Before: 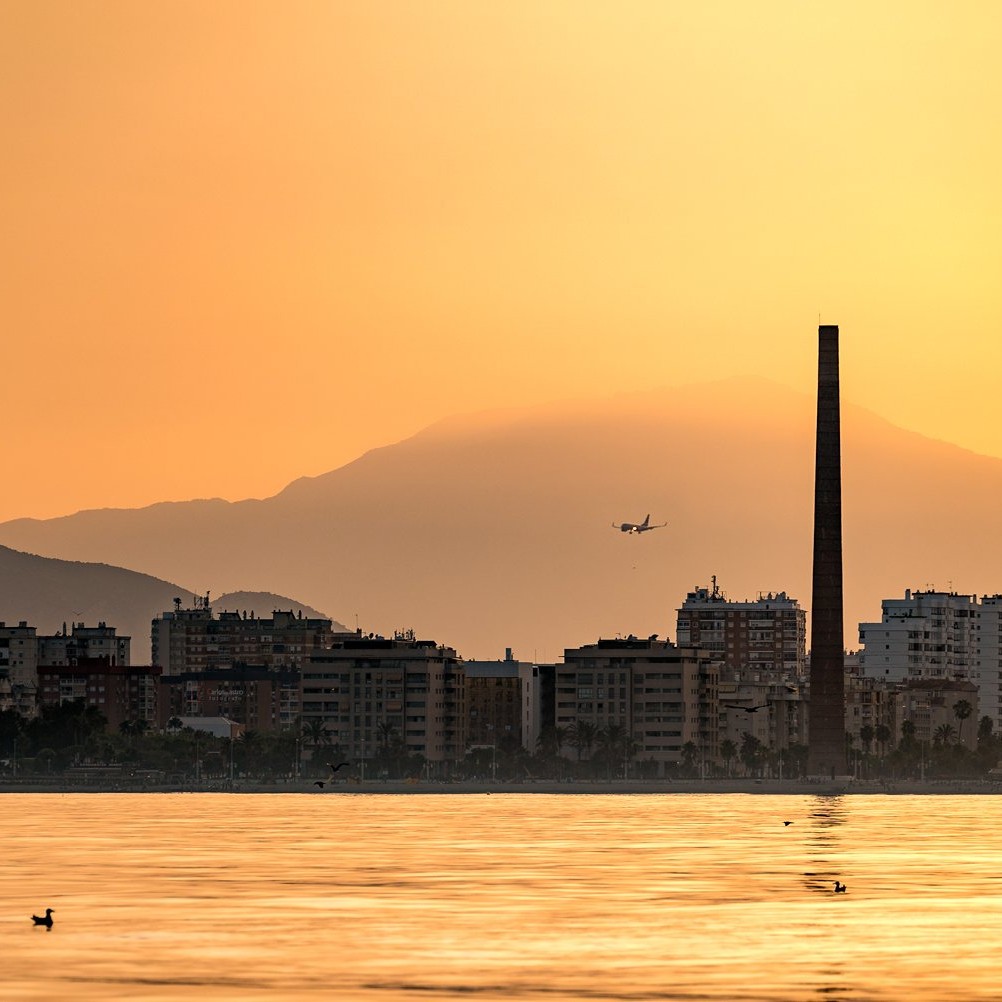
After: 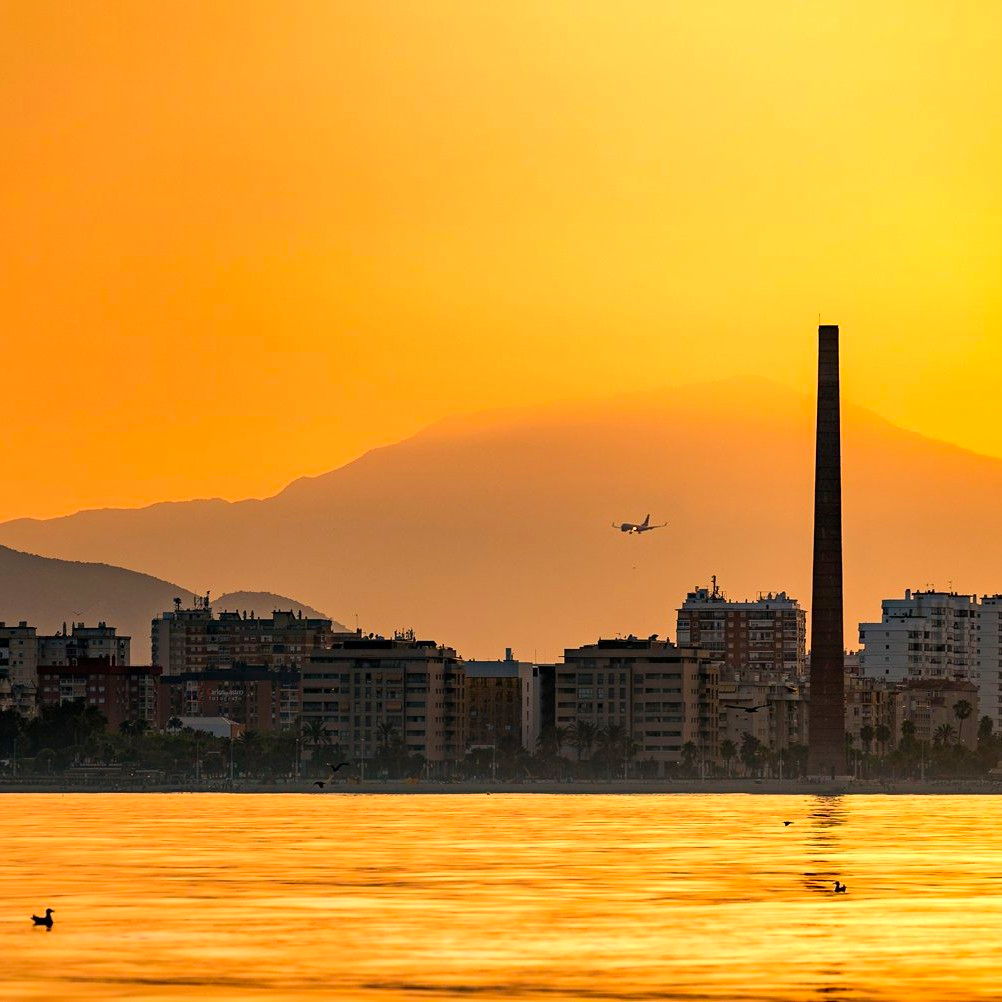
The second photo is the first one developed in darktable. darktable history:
contrast brightness saturation: saturation 0.508
shadows and highlights: shadows 36.44, highlights -27.5, soften with gaussian
